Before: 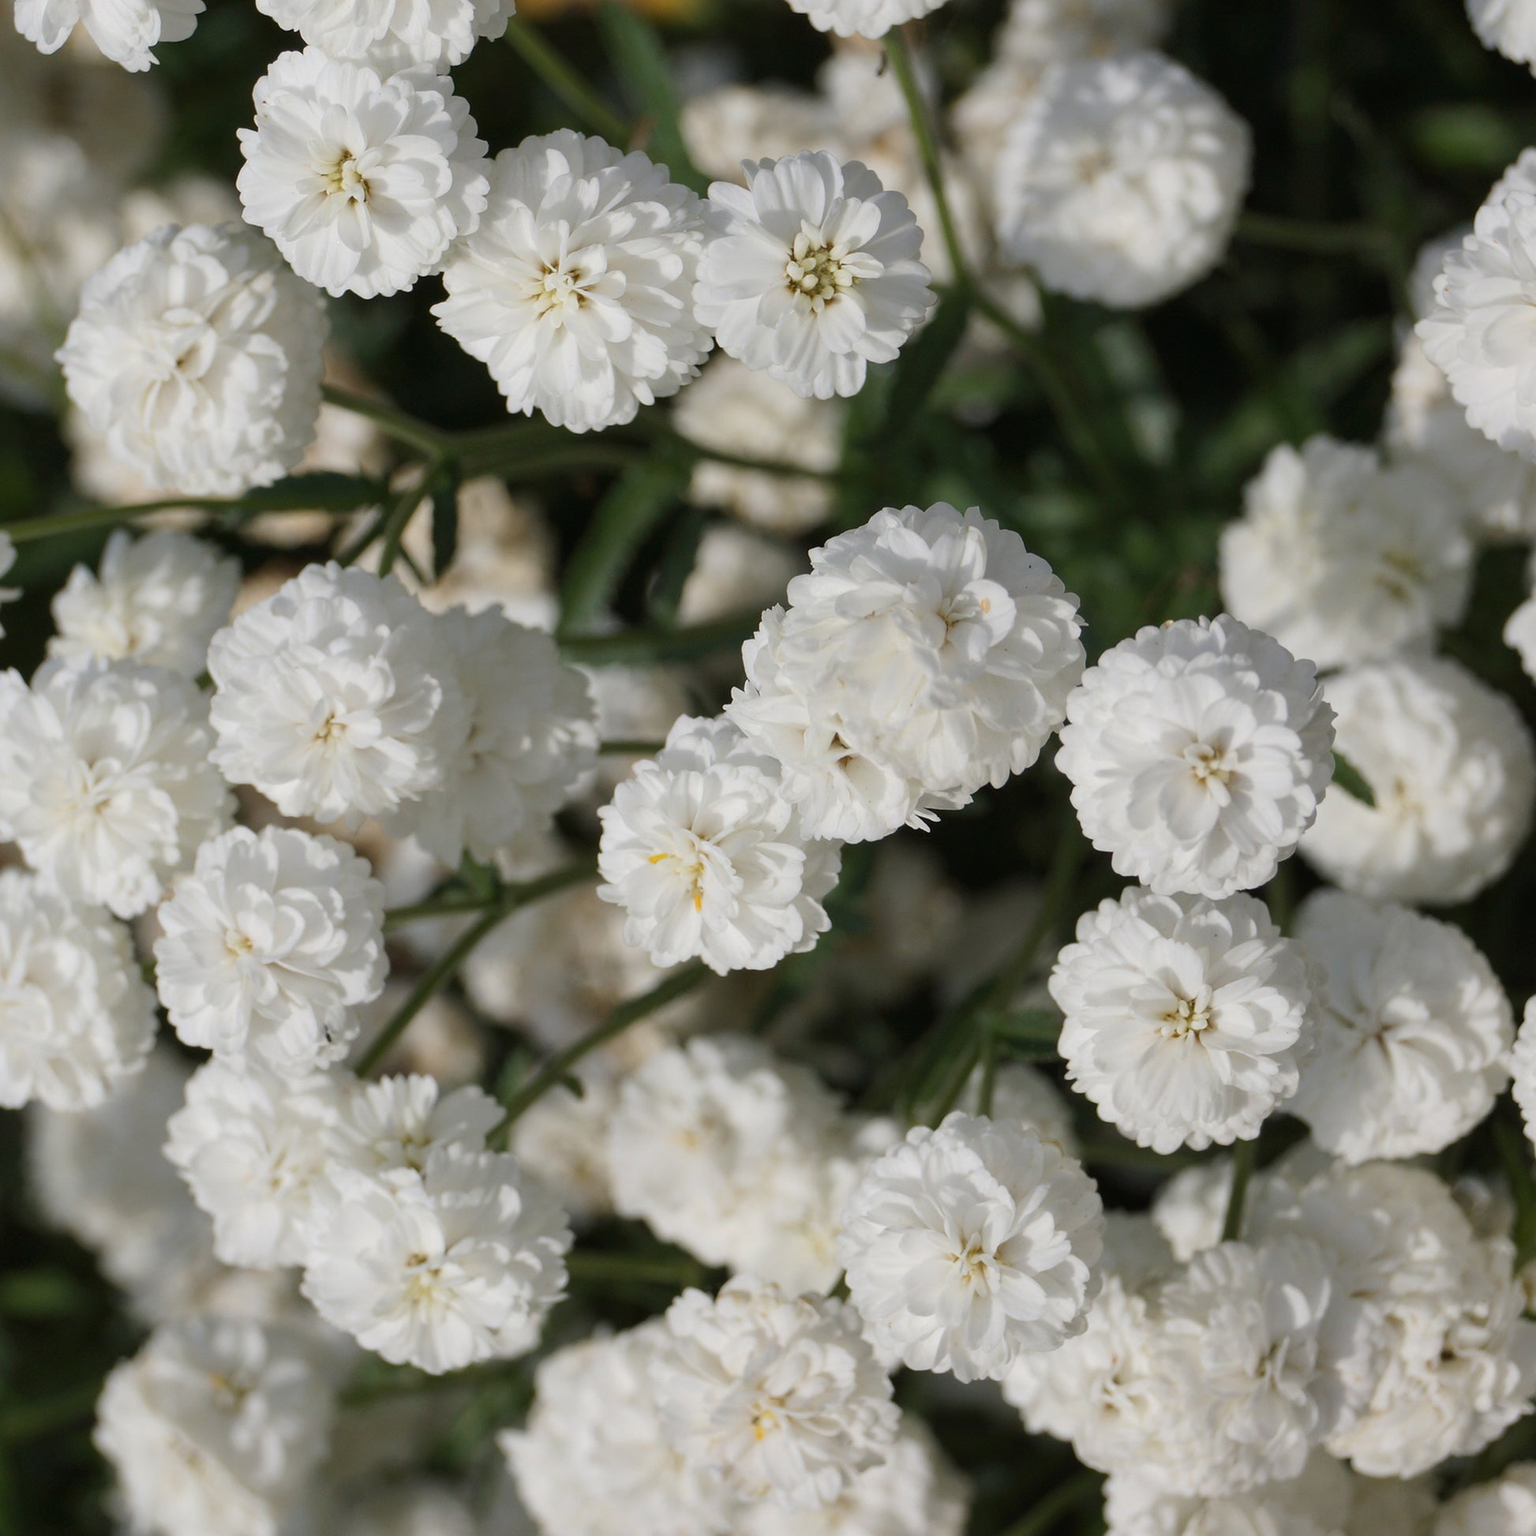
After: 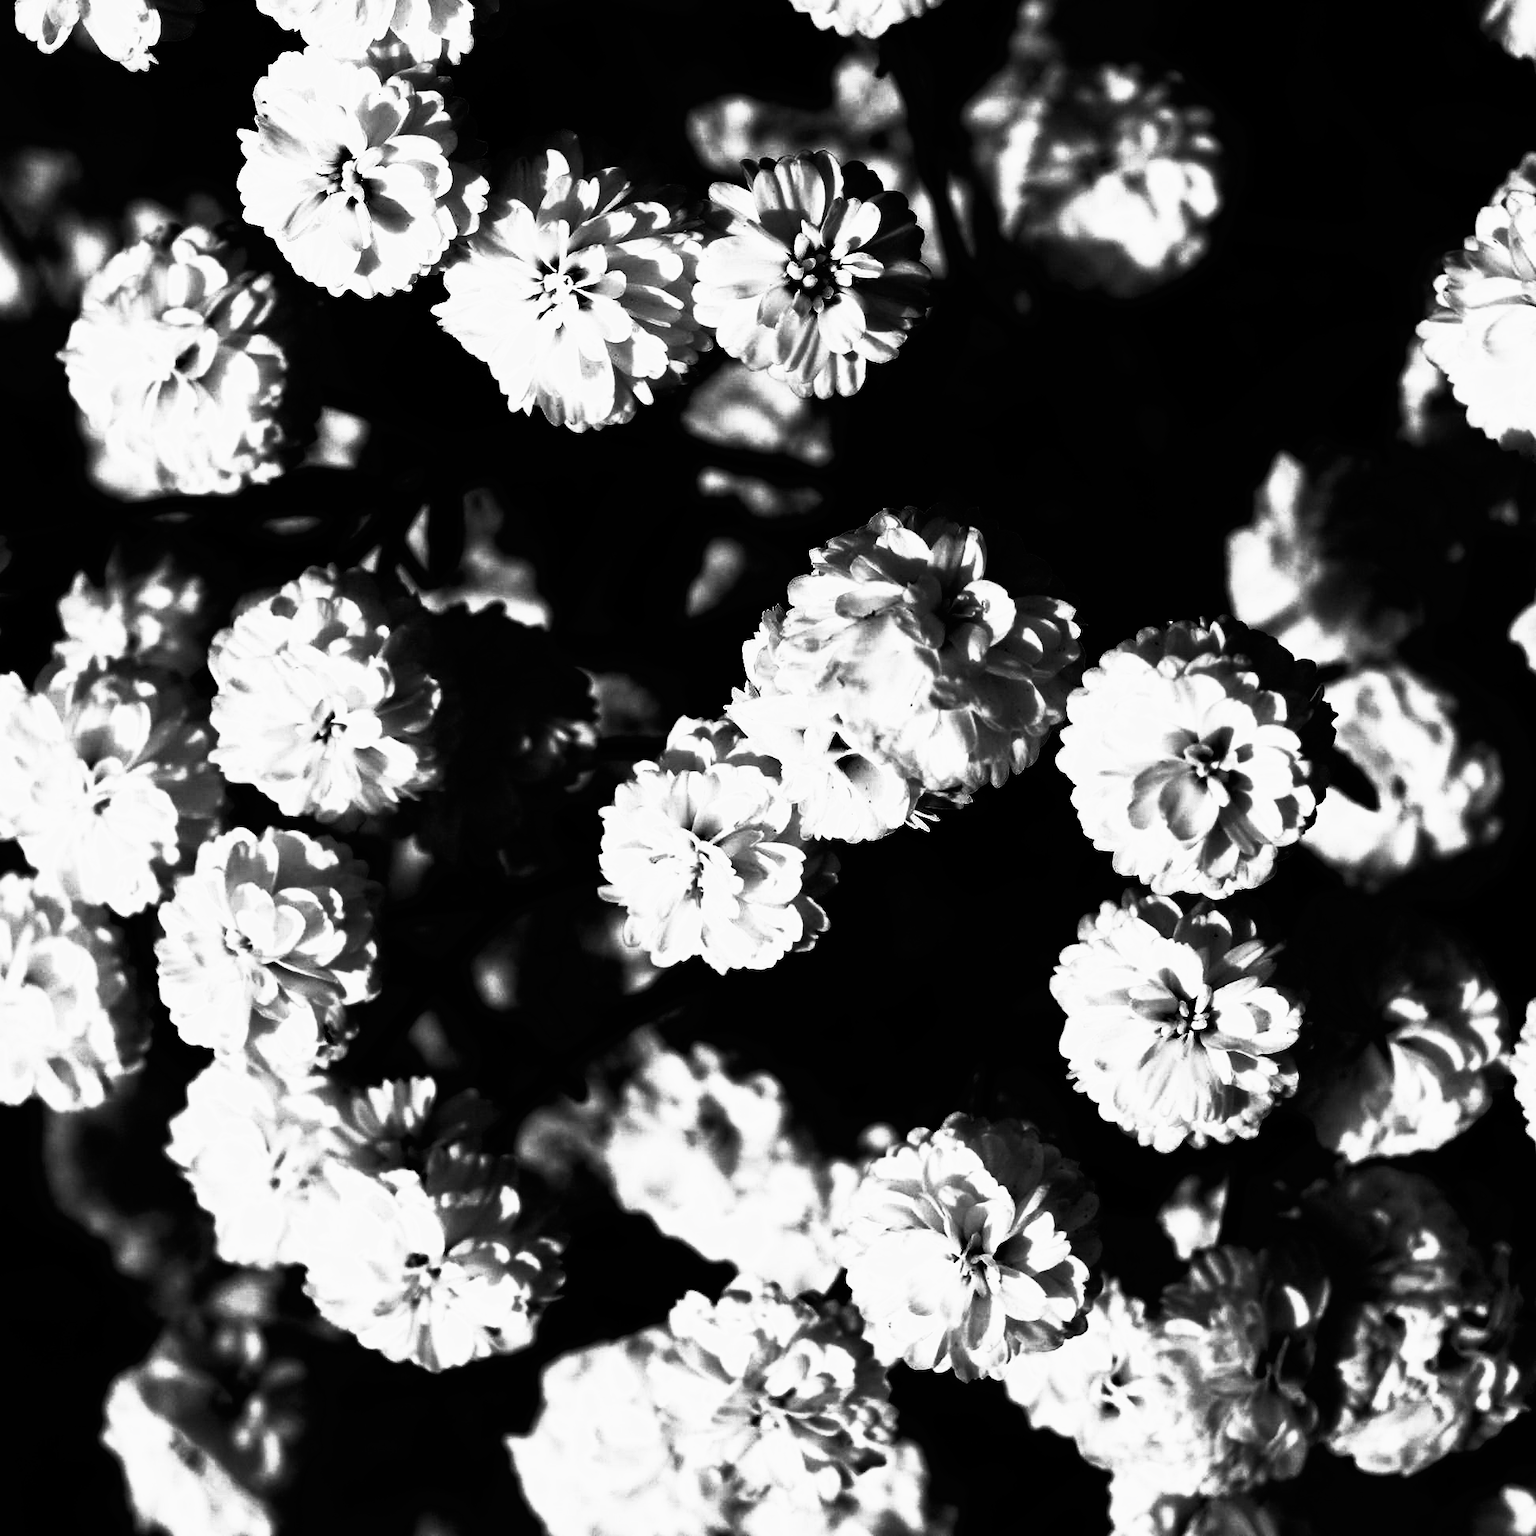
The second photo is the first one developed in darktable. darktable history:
tone curve: curves: ch0 [(0, 0) (0.003, 0.001) (0.011, 0.003) (0.025, 0.003) (0.044, 0.003) (0.069, 0.003) (0.1, 0.006) (0.136, 0.007) (0.177, 0.009) (0.224, 0.007) (0.277, 0.026) (0.335, 0.126) (0.399, 0.254) (0.468, 0.493) (0.543, 0.892) (0.623, 0.984) (0.709, 0.979) (0.801, 0.979) (0.898, 0.982) (1, 1)], preserve colors none
contrast brightness saturation: contrast -0.03, brightness -0.59, saturation -1
